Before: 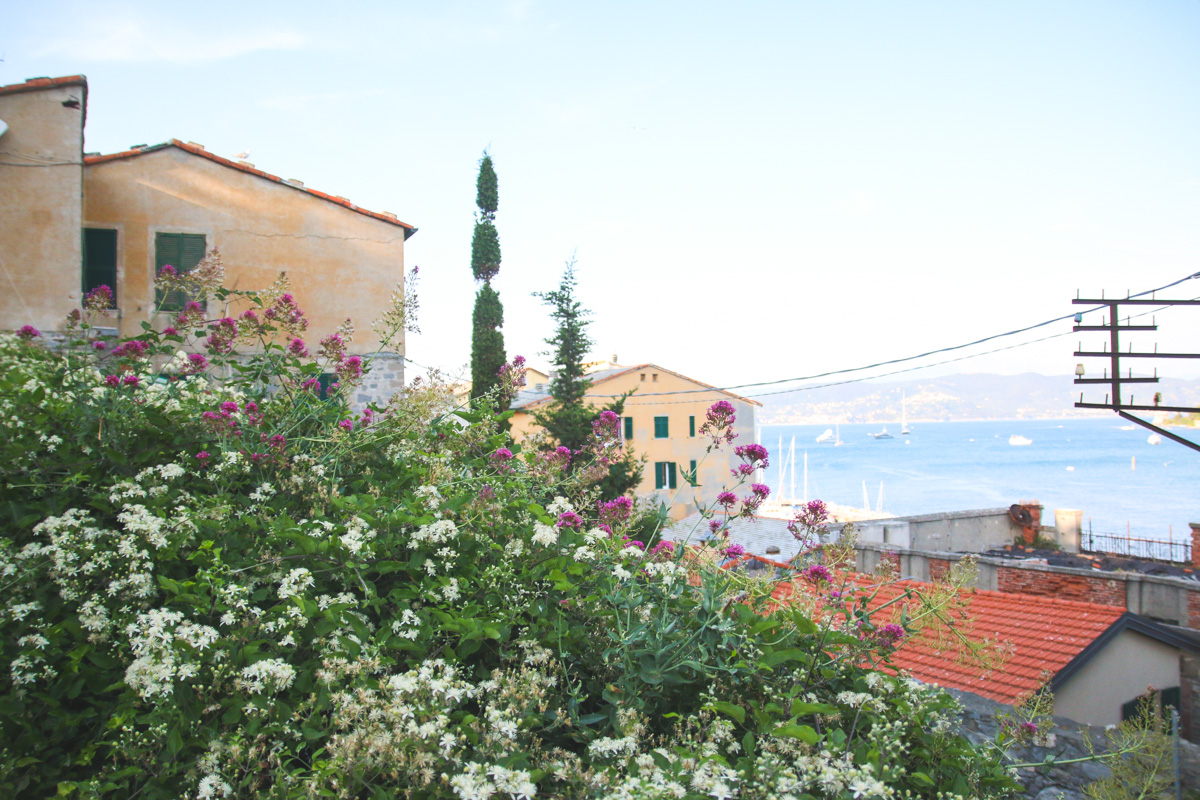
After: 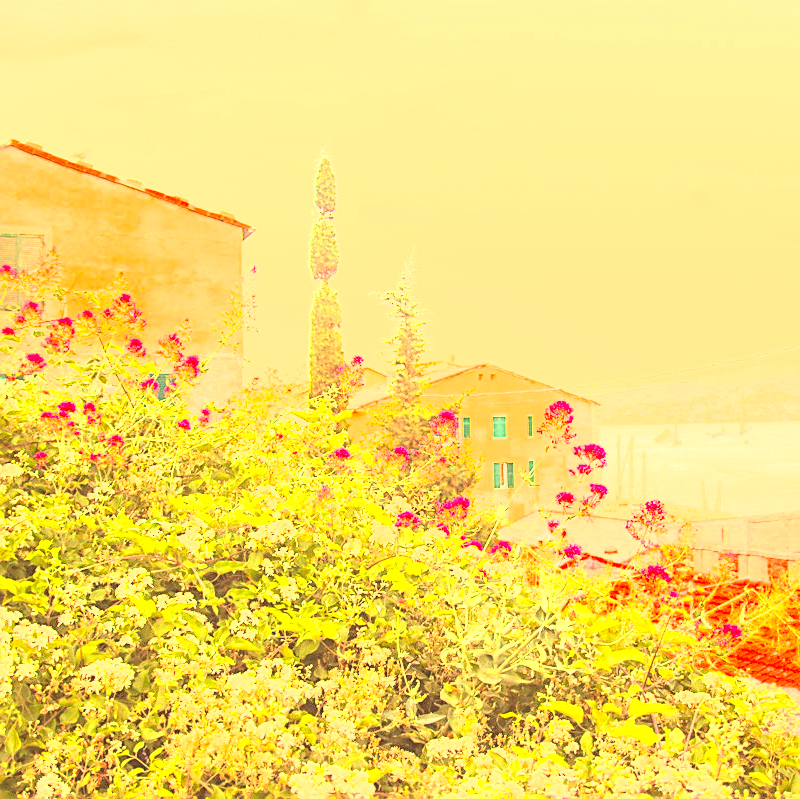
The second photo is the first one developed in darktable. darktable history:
sharpen: on, module defaults
tone curve: curves: ch0 [(0, 0) (0.417, 0.851) (1, 1)]
local contrast: on, module defaults
color correction: highlights a* 12.23, highlights b* 5.41
white balance: red 1.467, blue 0.684
crop and rotate: left 13.537%, right 19.796%
exposure: exposure 0.6 EV, compensate highlight preservation false
color balance rgb: perceptual saturation grading › global saturation 8.89%, saturation formula JzAzBz (2021)
